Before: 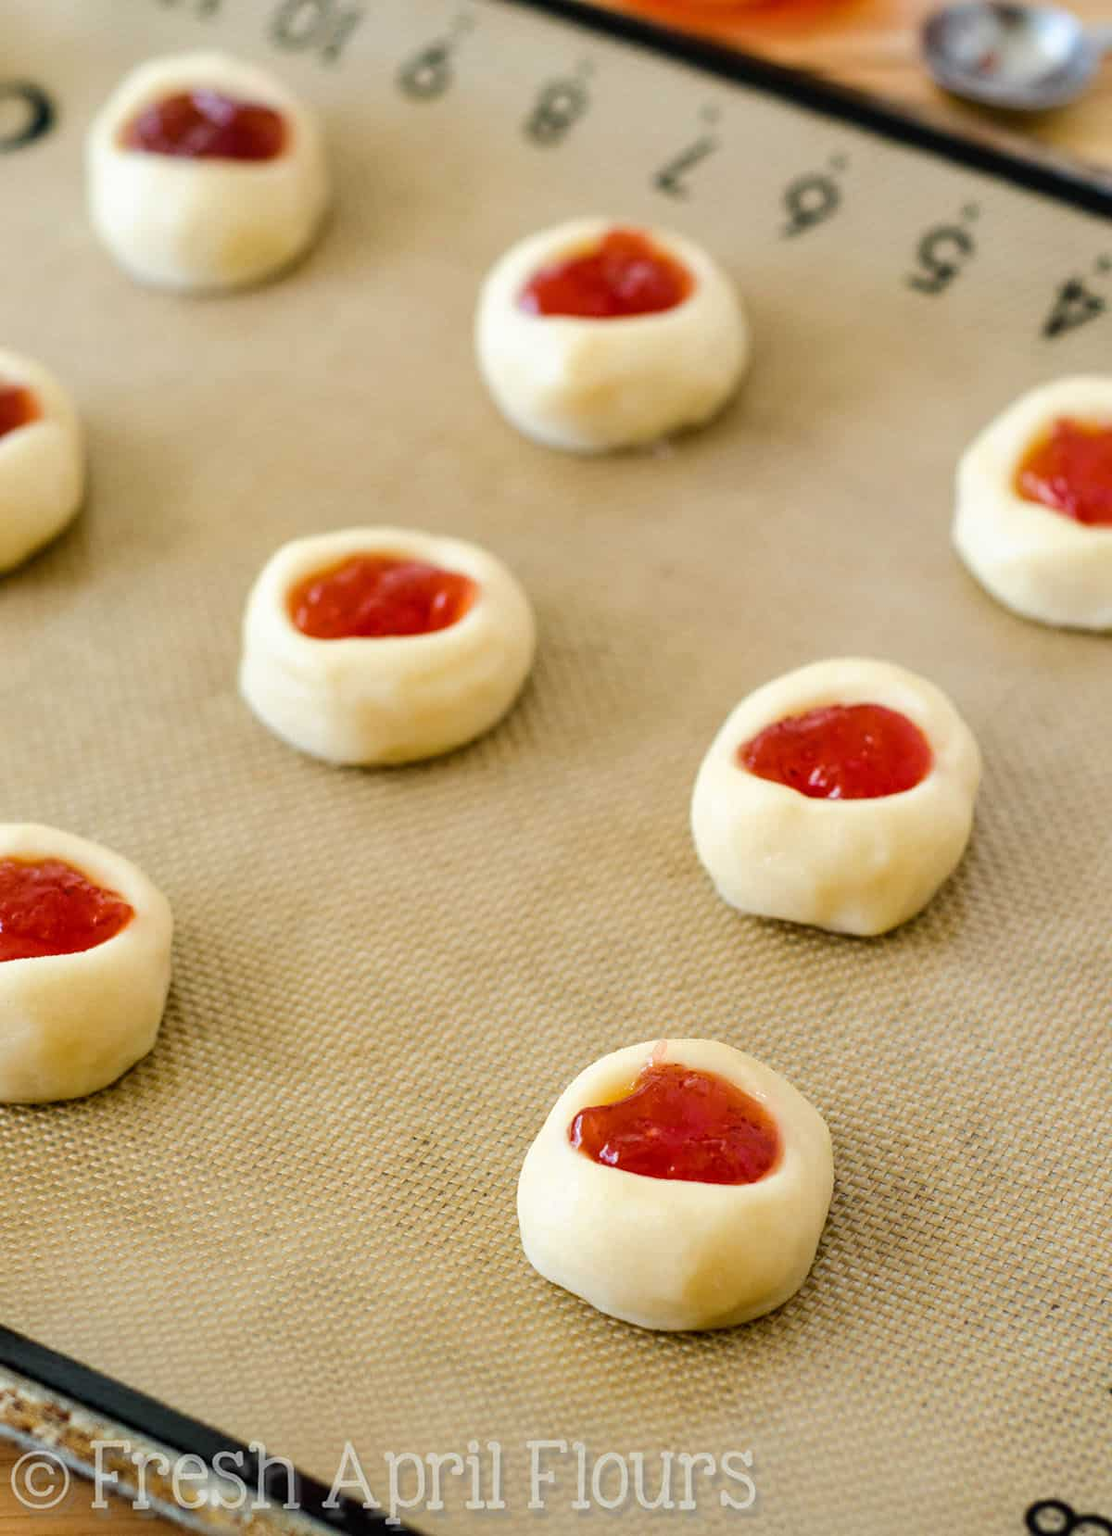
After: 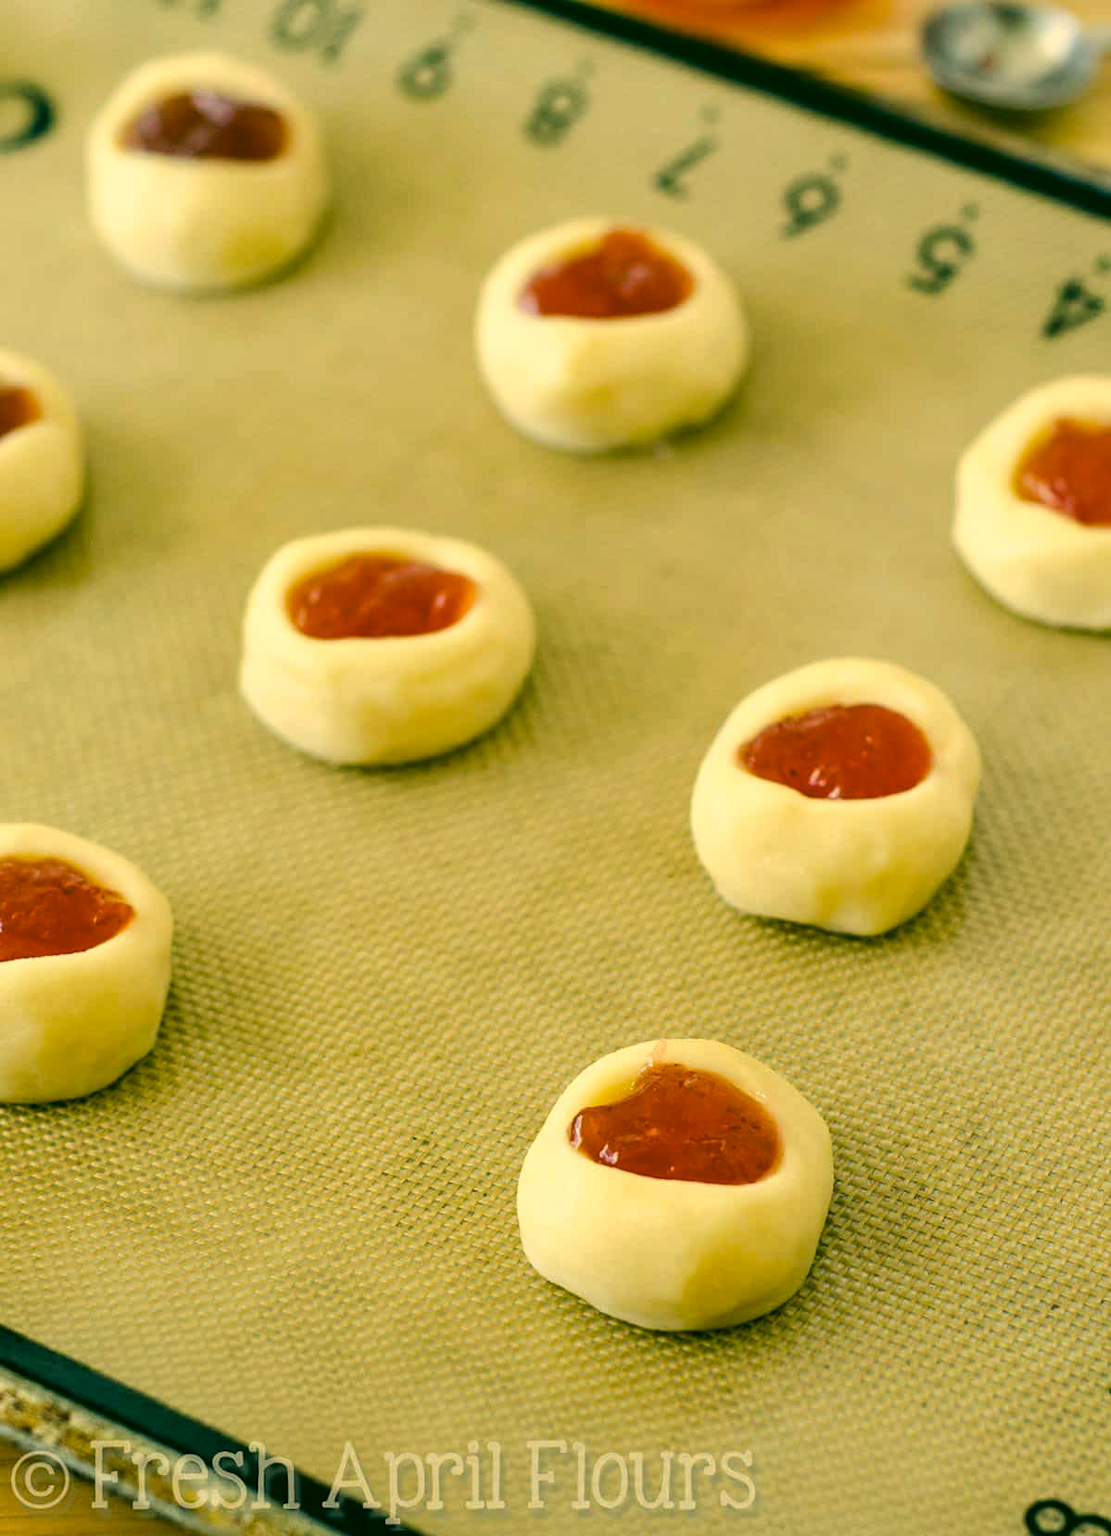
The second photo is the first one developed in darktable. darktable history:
color correction: highlights a* 5.71, highlights b* 33.16, shadows a* -26.01, shadows b* 3.86
